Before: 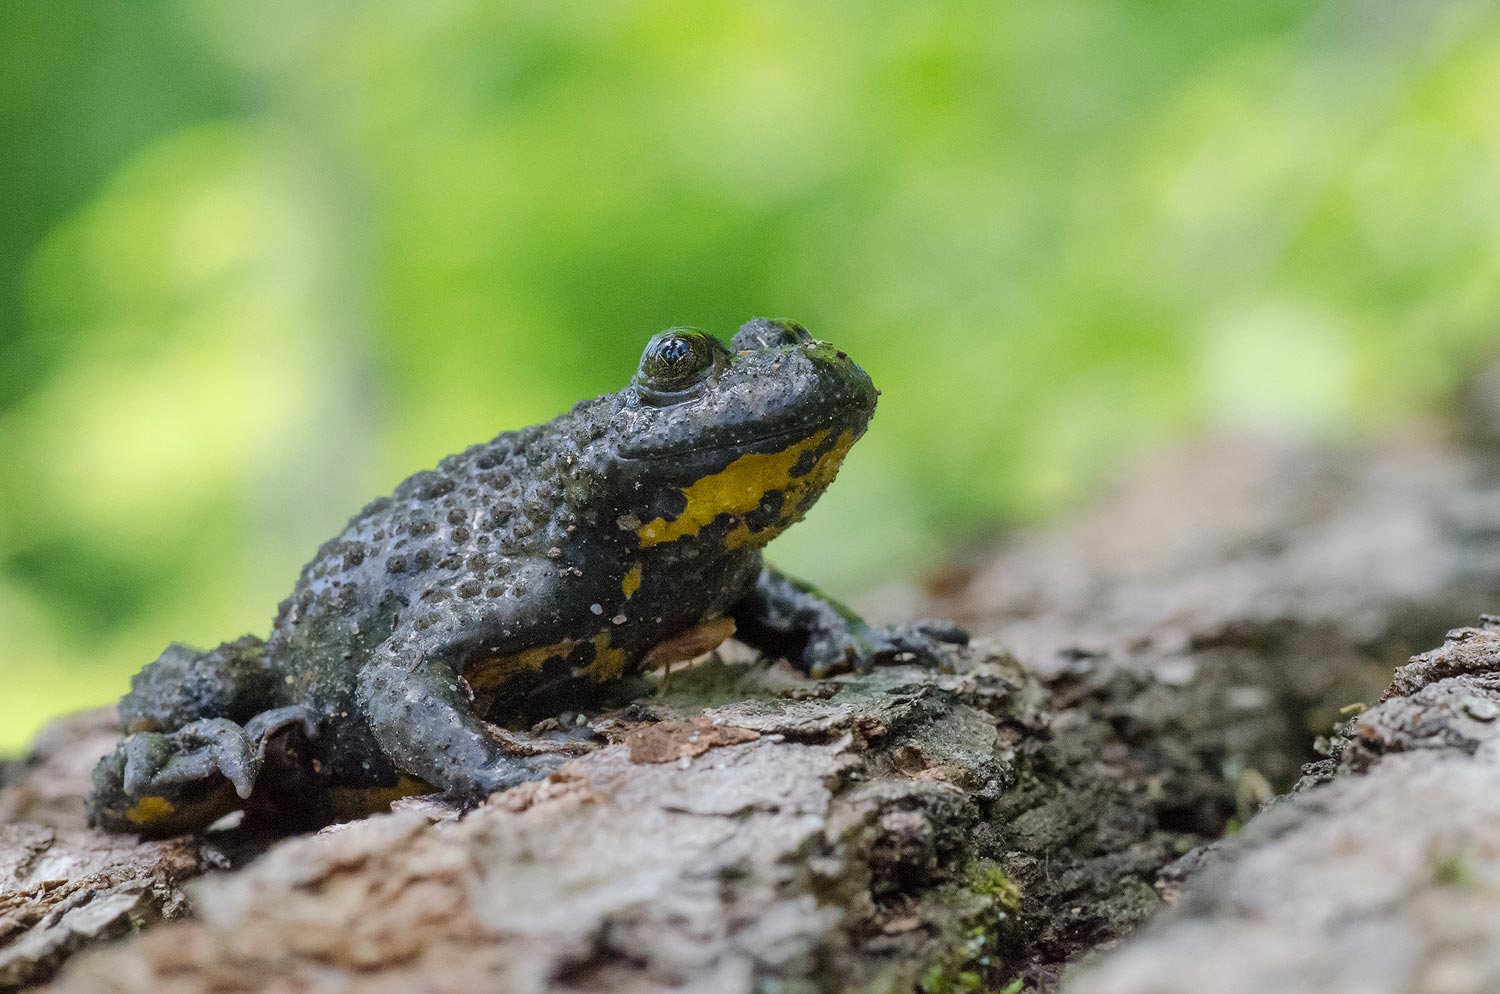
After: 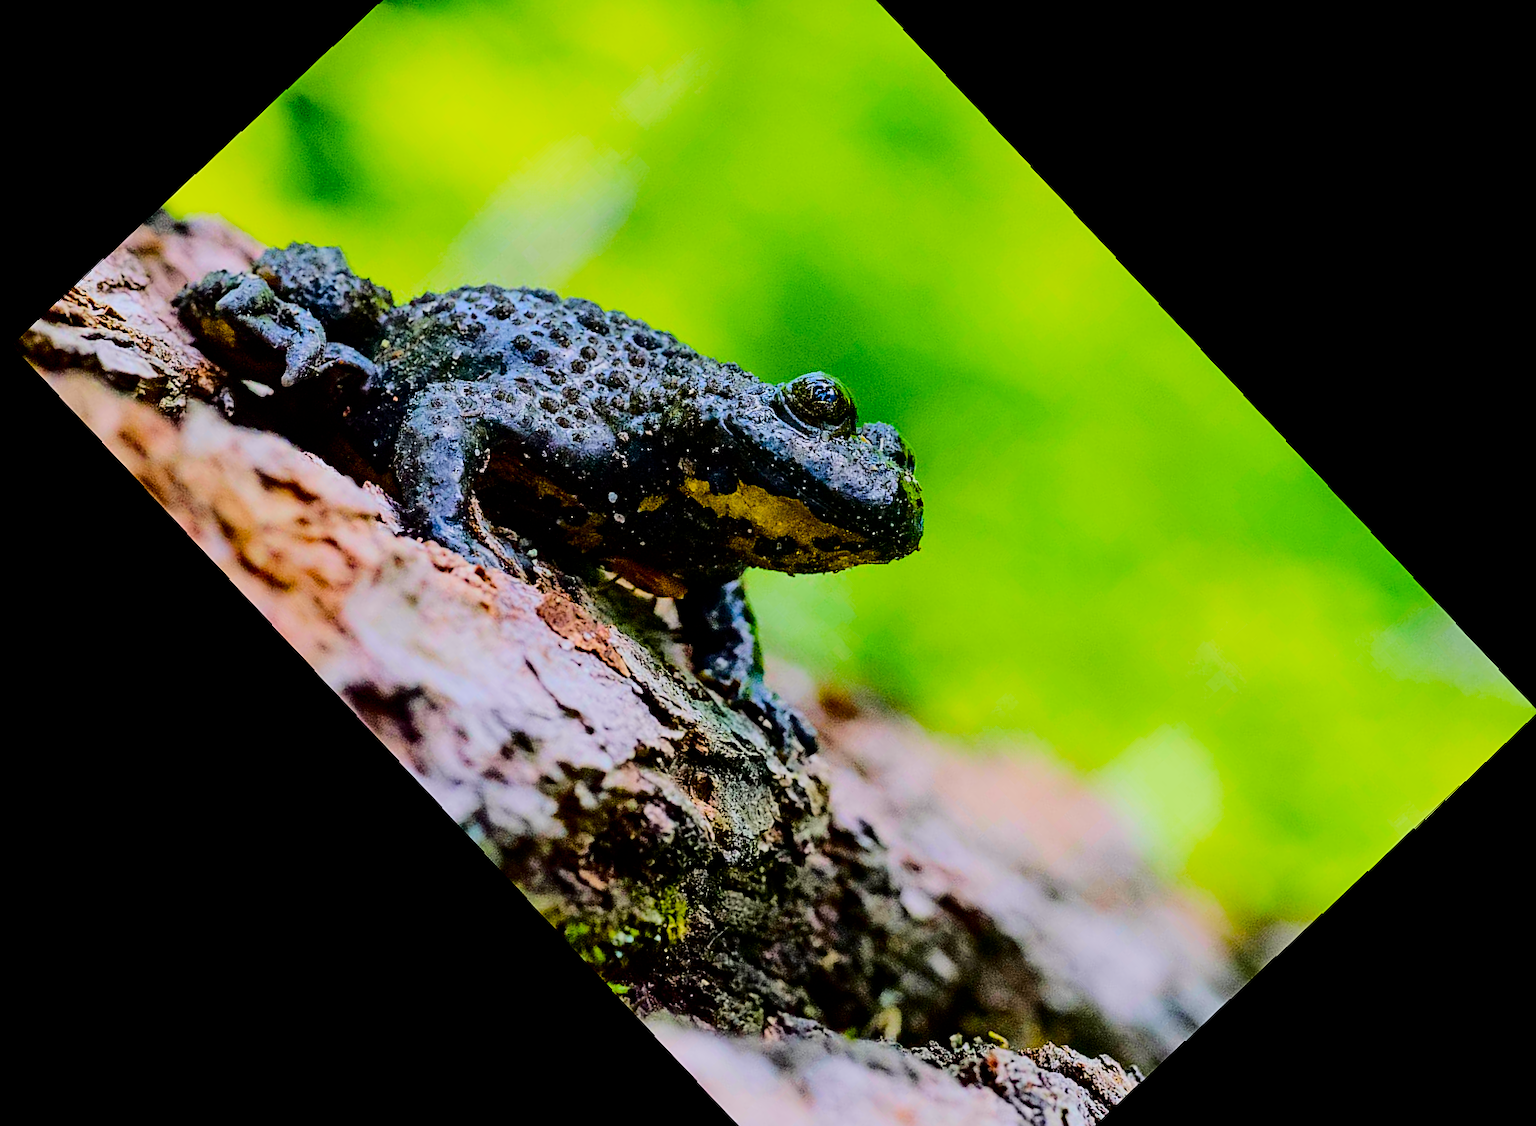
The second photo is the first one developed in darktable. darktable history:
haze removal: on, module defaults
filmic rgb: black relative exposure -7.75 EV, white relative exposure 4.4 EV, threshold 3 EV, hardness 3.76, latitude 50%, contrast 1.1, color science v5 (2021), contrast in shadows safe, contrast in highlights safe, enable highlight reconstruction true
color balance rgb: perceptual saturation grading › global saturation 100%
rotate and perspective: rotation 0.8°, automatic cropping off
sharpen: on, module defaults
rgb curve: curves: ch0 [(0, 0) (0.284, 0.292) (0.505, 0.644) (1, 1)], compensate middle gray true
crop and rotate: angle -46.26°, top 16.234%, right 0.912%, bottom 11.704%
contrast brightness saturation: contrast 0.19, brightness -0.24, saturation 0.11
